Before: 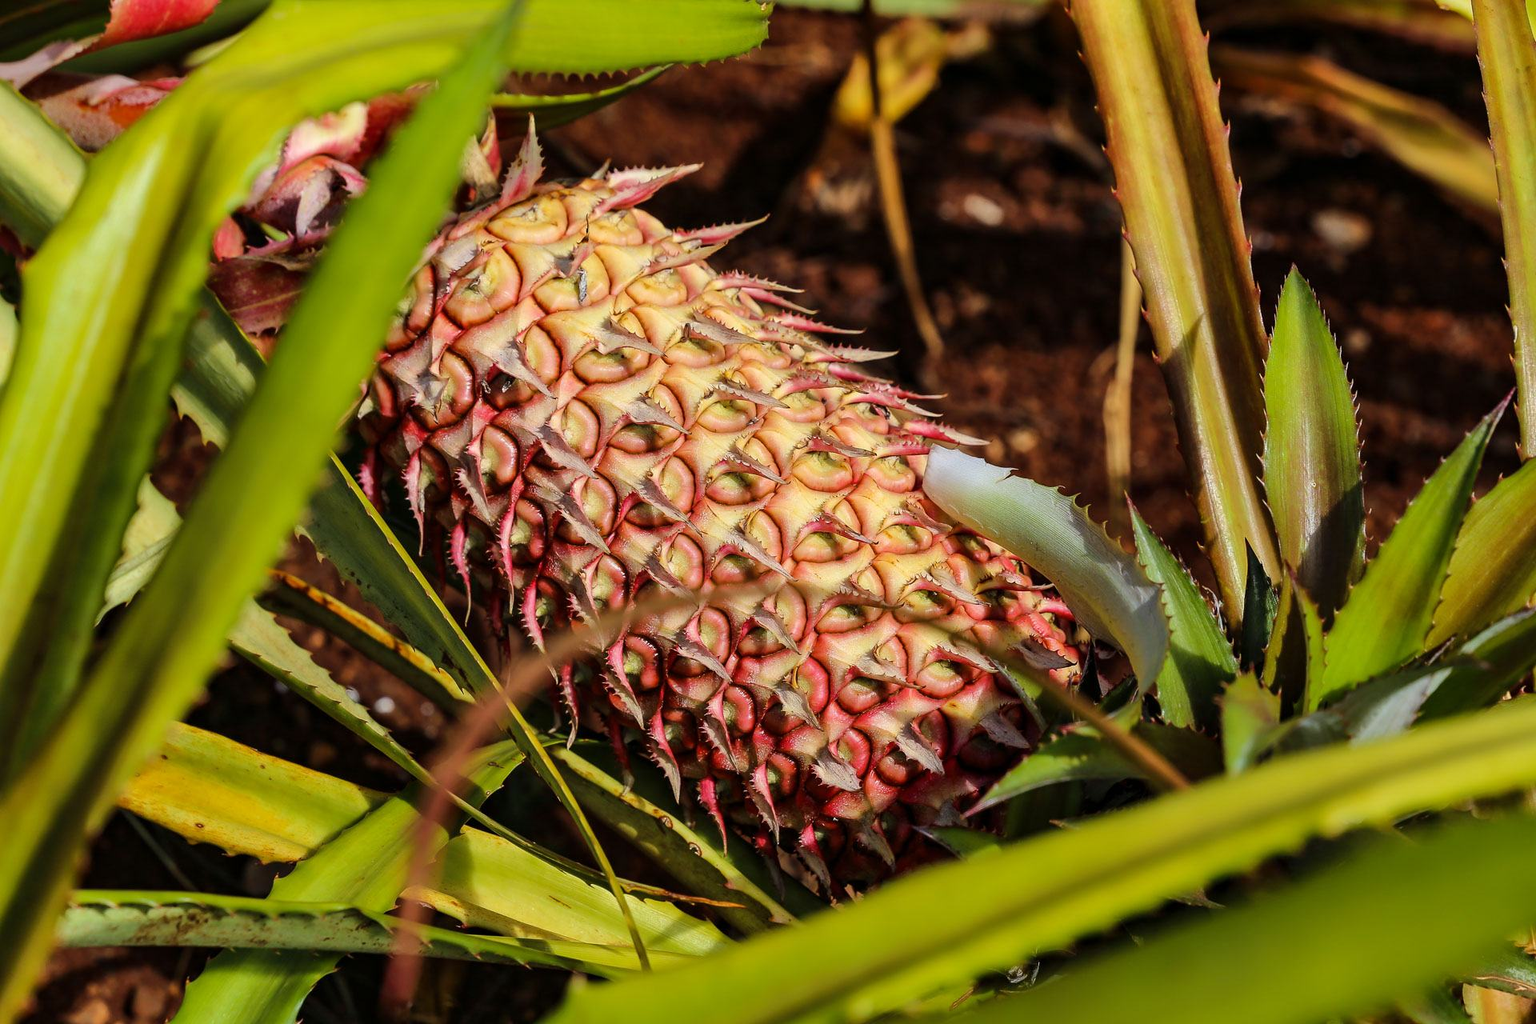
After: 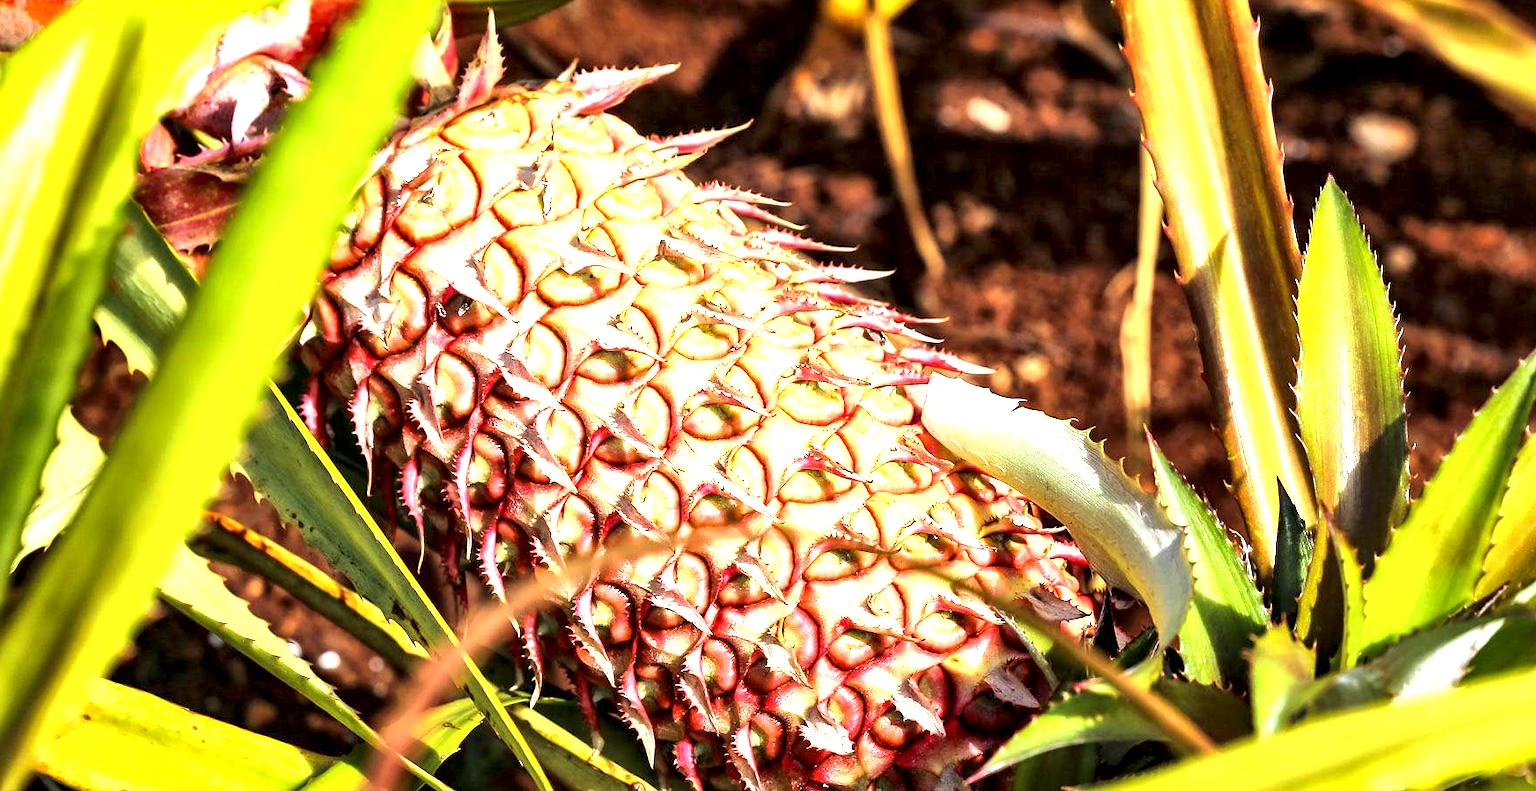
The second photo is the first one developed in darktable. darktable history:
crop: left 5.596%, top 10.314%, right 3.534%, bottom 19.395%
exposure: black level correction 0.001, exposure 1.822 EV, compensate exposure bias true, compensate highlight preservation false
local contrast: mode bilateral grid, contrast 20, coarseness 50, detail 171%, midtone range 0.2
